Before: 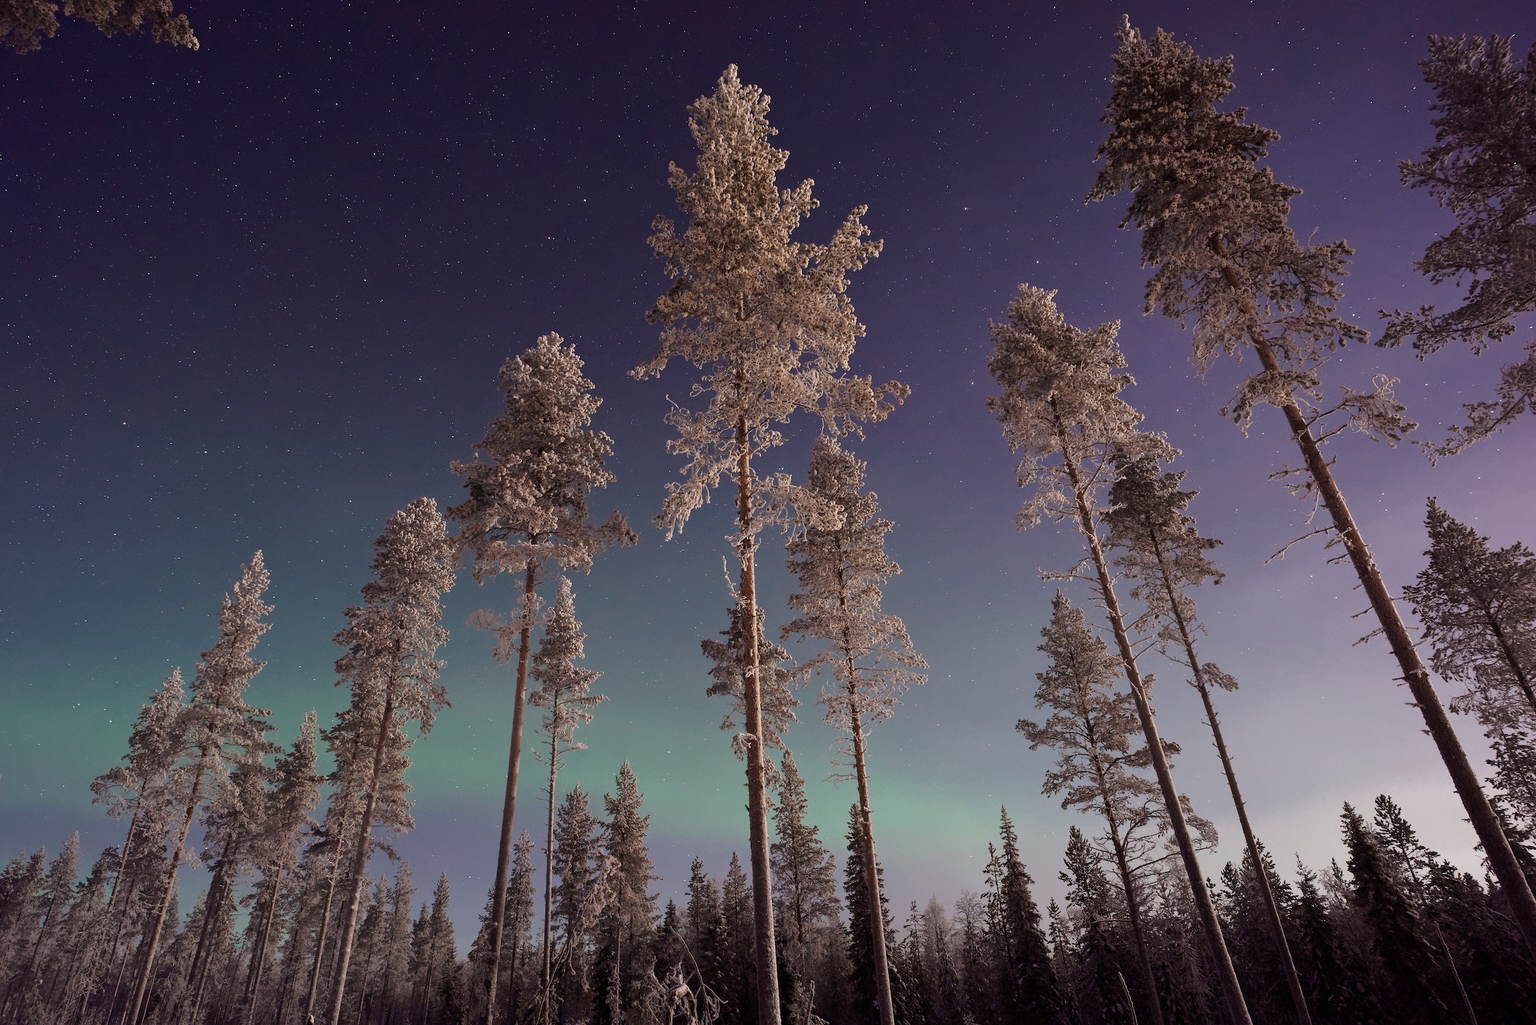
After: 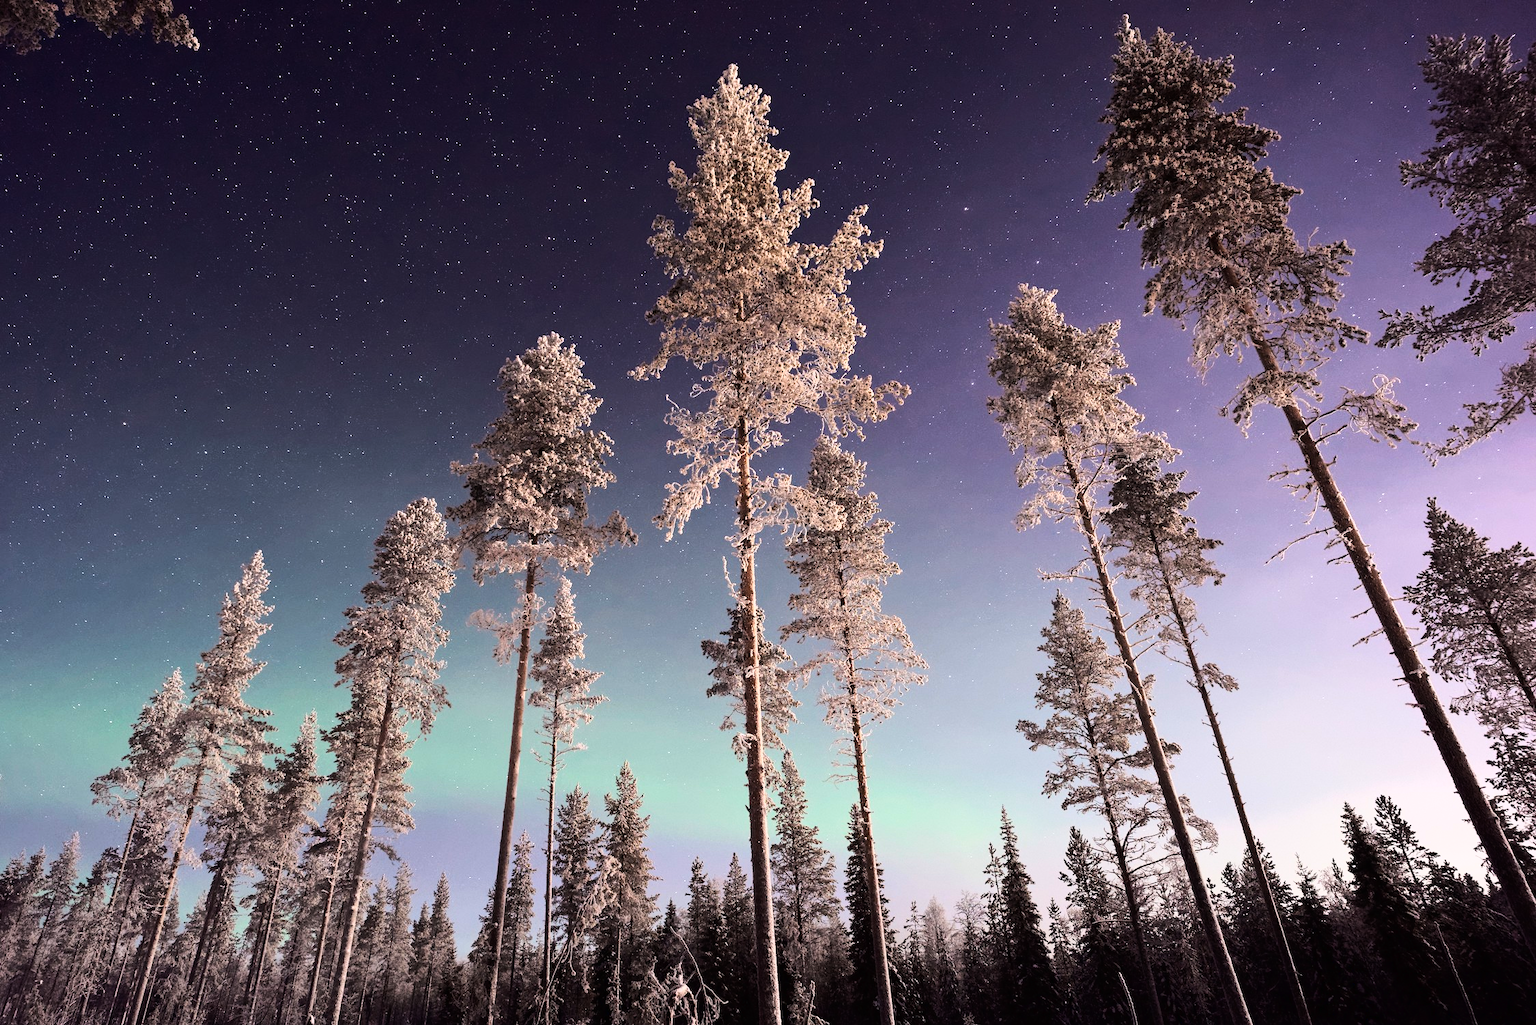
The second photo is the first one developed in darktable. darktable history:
base curve: curves: ch0 [(0, 0) (0.007, 0.004) (0.027, 0.03) (0.046, 0.07) (0.207, 0.54) (0.442, 0.872) (0.673, 0.972) (1, 1)]
